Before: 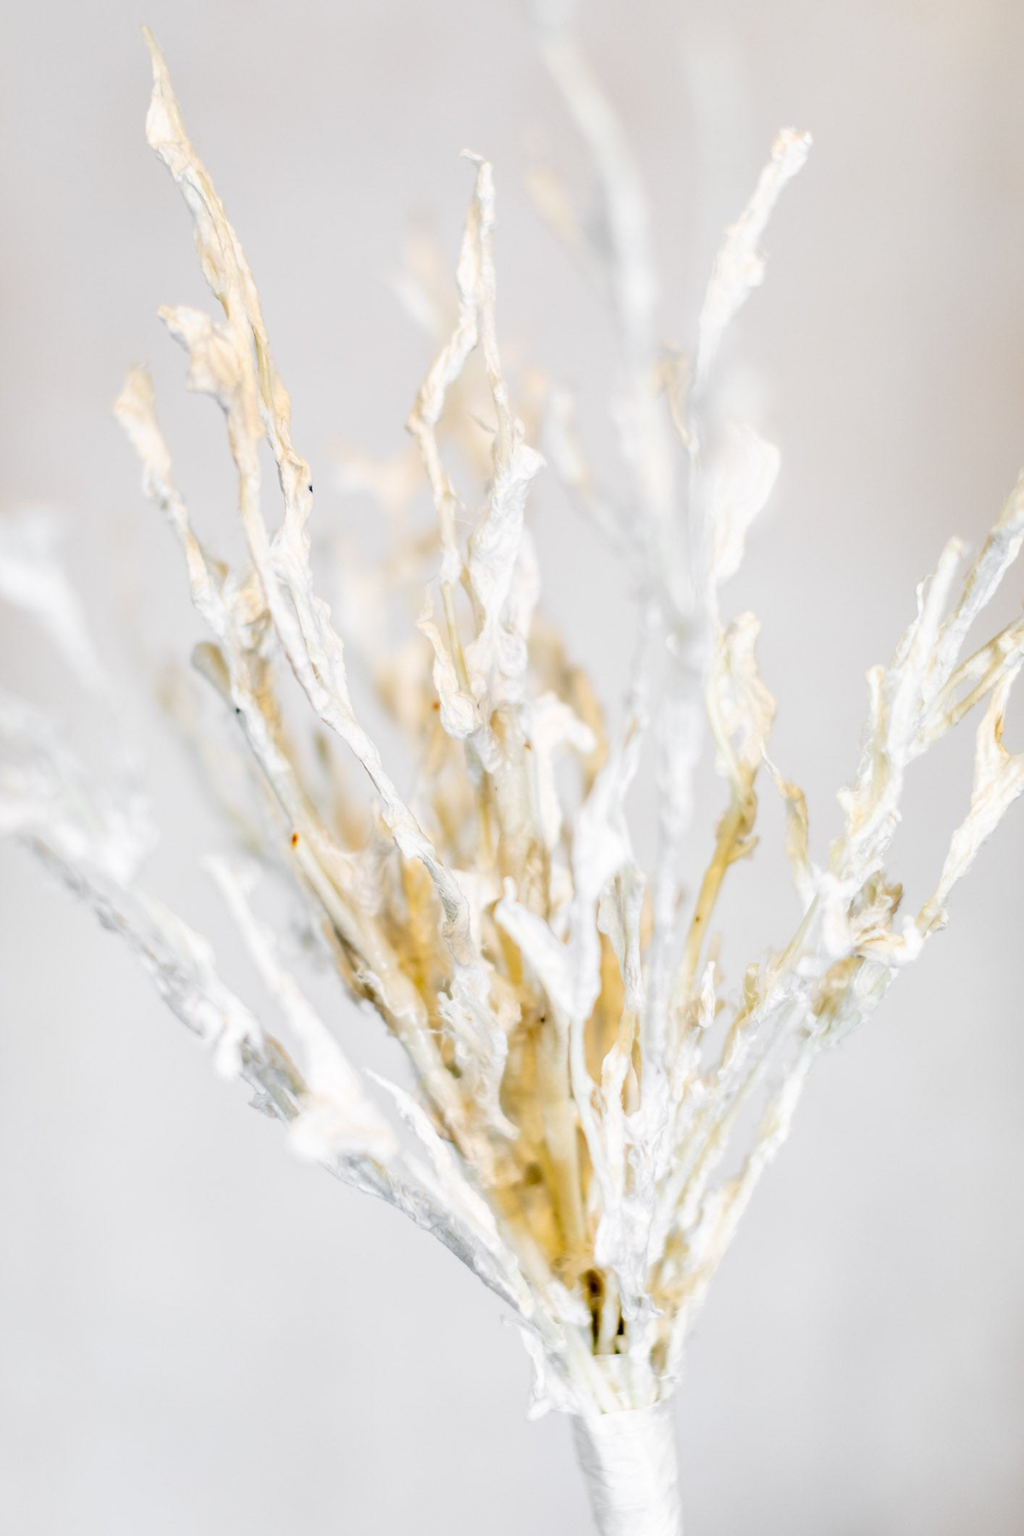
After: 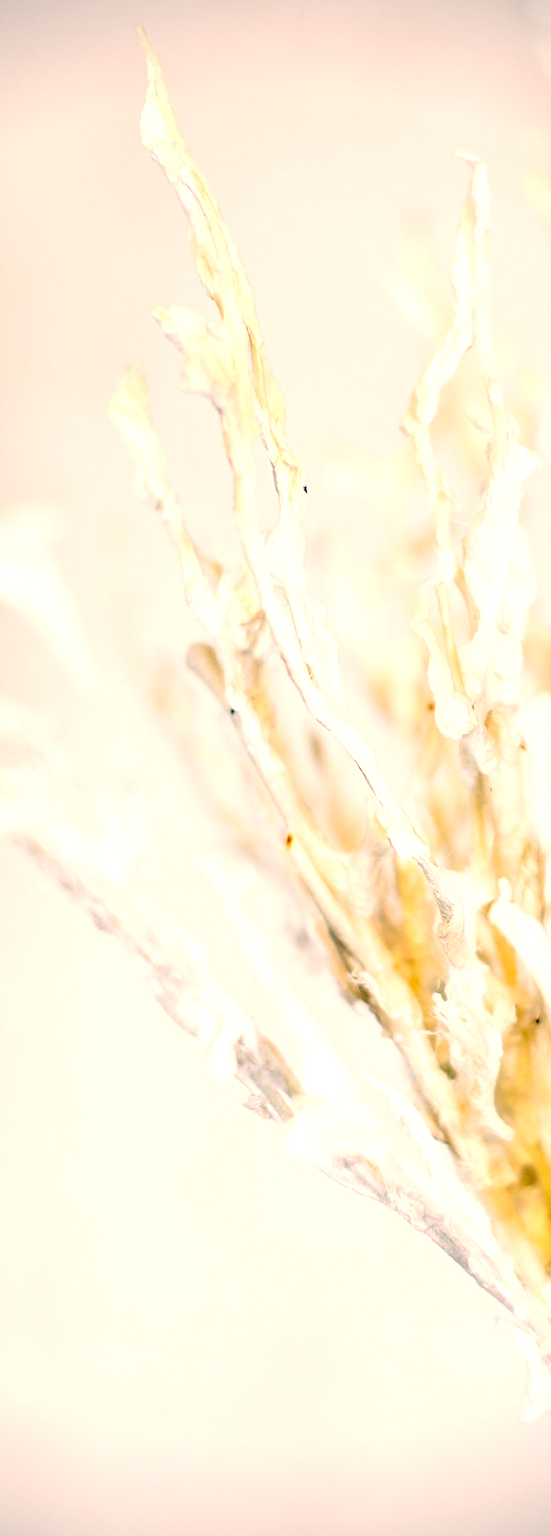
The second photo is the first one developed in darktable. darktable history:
tone equalizer: -8 EV 0.001 EV, -7 EV -0.002 EV, -6 EV 0.002 EV, -5 EV -0.03 EV, -4 EV -0.116 EV, -3 EV -0.169 EV, -2 EV 0.24 EV, -1 EV 0.702 EV, +0 EV 0.493 EV
vignetting: fall-off start 88.03%, fall-off radius 24.9%
crop: left 0.587%, right 45.588%, bottom 0.086%
color correction: highlights a* 10.32, highlights b* 14.66, shadows a* -9.59, shadows b* -15.02
sharpen: on, module defaults
